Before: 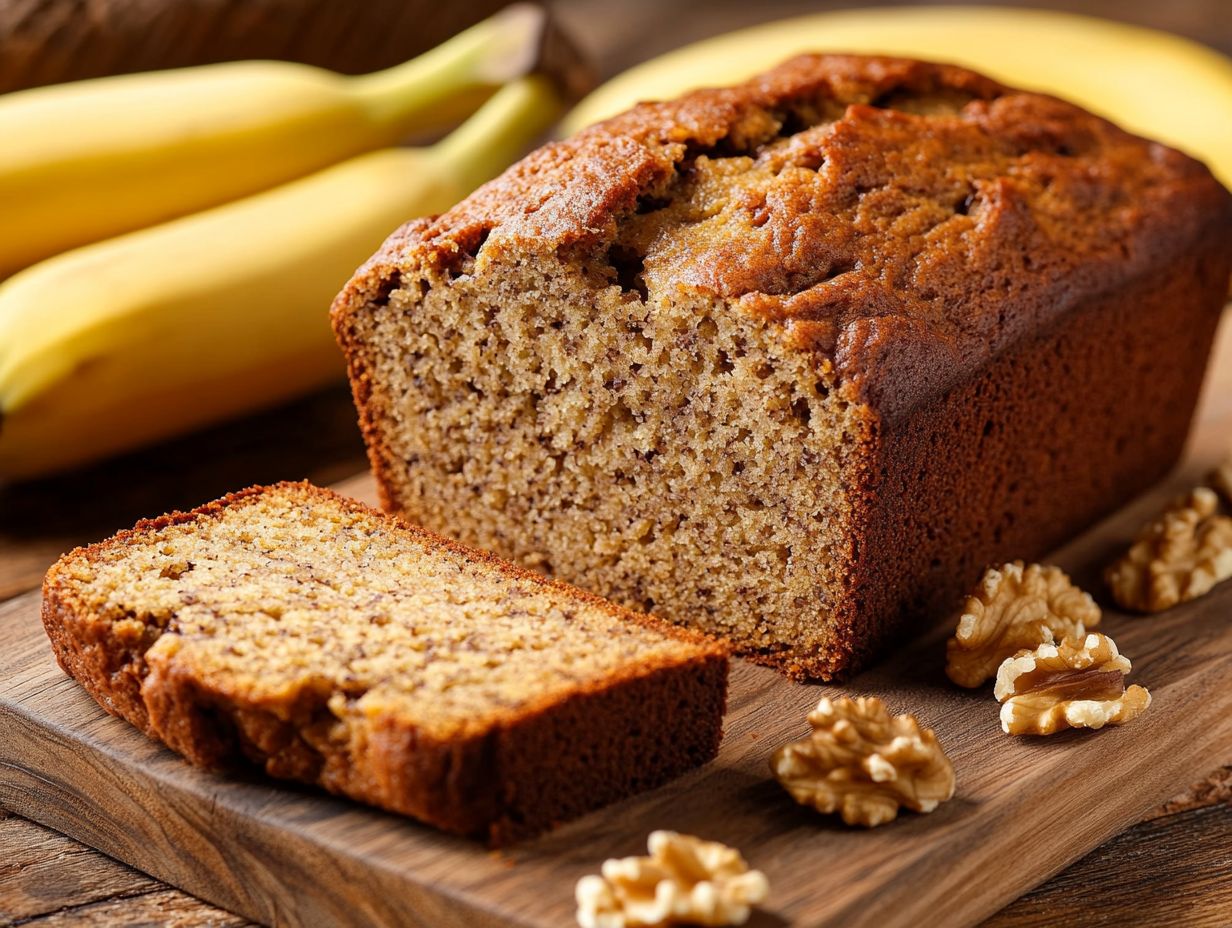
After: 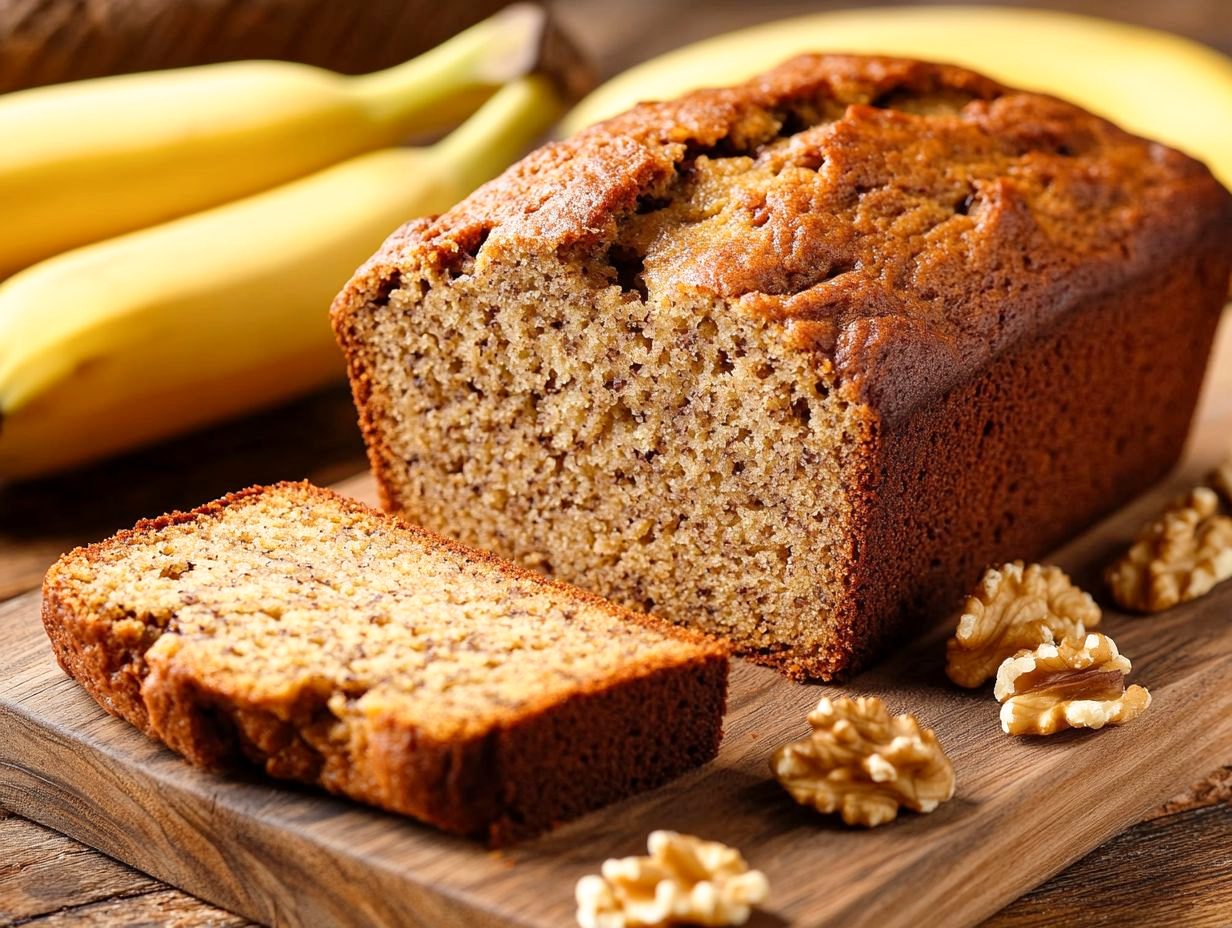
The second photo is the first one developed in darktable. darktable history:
tone curve: curves: ch0 [(0, 0) (0.389, 0.458) (0.745, 0.82) (0.849, 0.917) (0.919, 0.969) (1, 1)]; ch1 [(0, 0) (0.437, 0.404) (0.5, 0.5) (0.529, 0.55) (0.58, 0.6) (0.616, 0.649) (1, 1)]; ch2 [(0, 0) (0.442, 0.428) (0.5, 0.5) (0.525, 0.543) (0.585, 0.62) (1, 1)], preserve colors none
